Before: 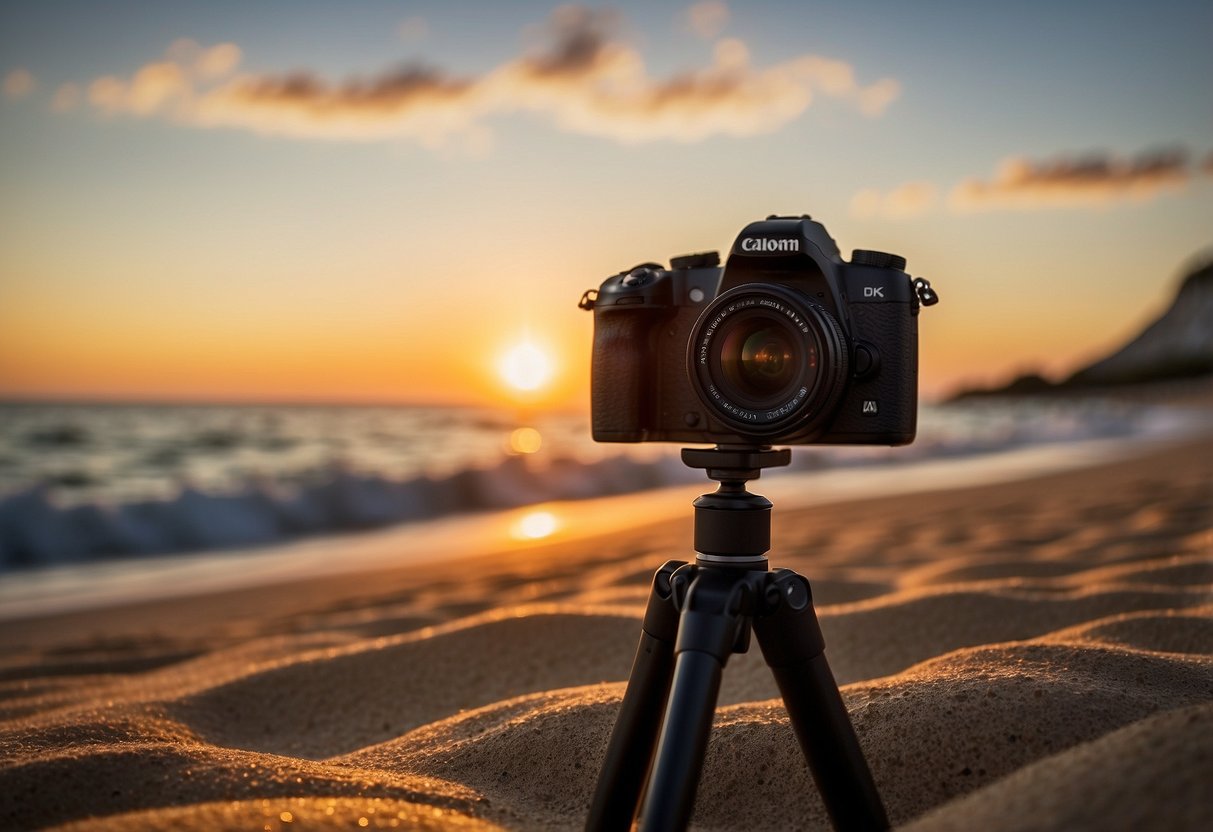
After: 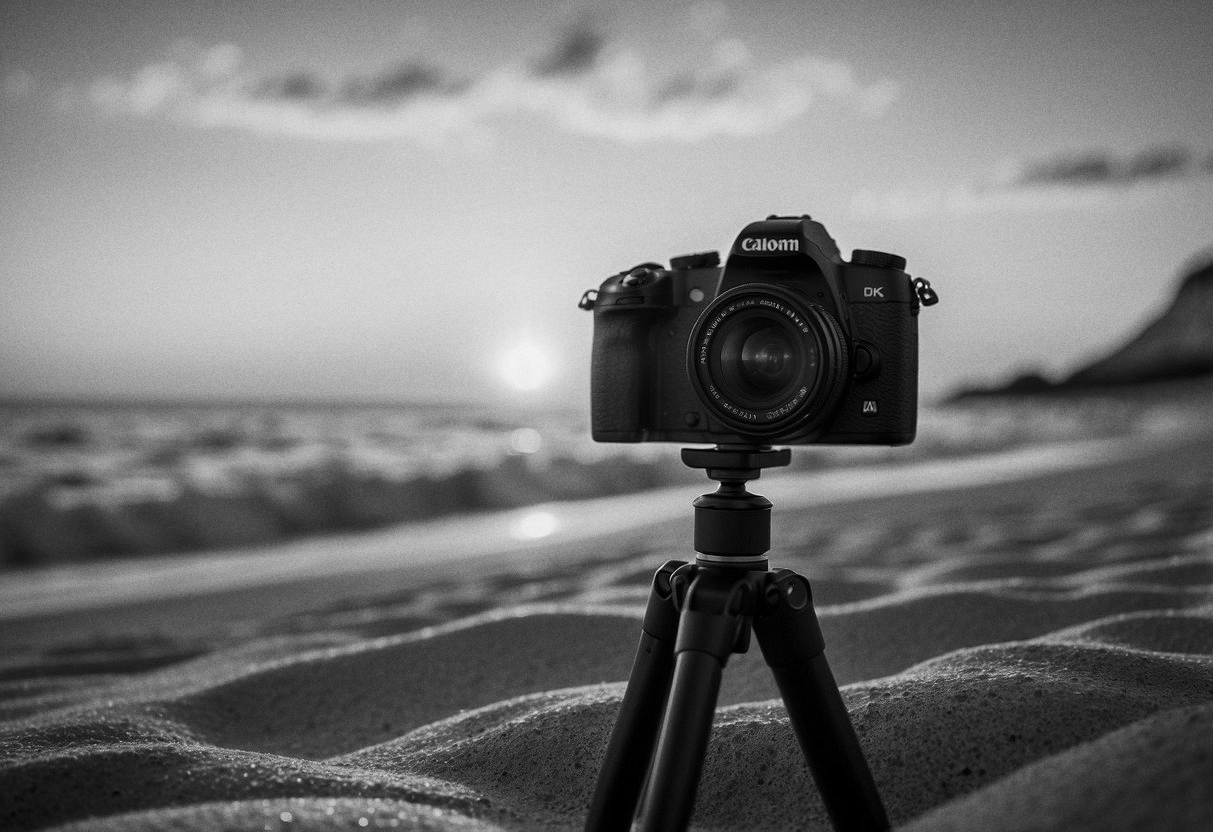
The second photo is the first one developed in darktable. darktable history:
grain: coarseness 0.47 ISO
monochrome: on, module defaults
